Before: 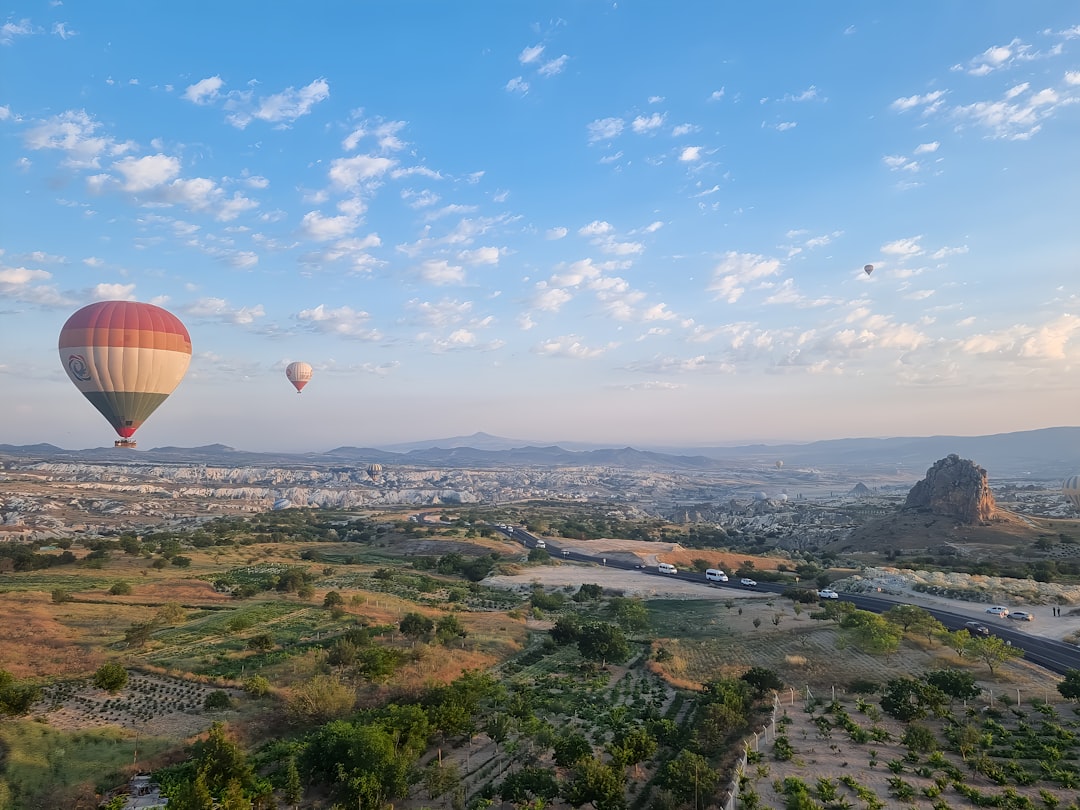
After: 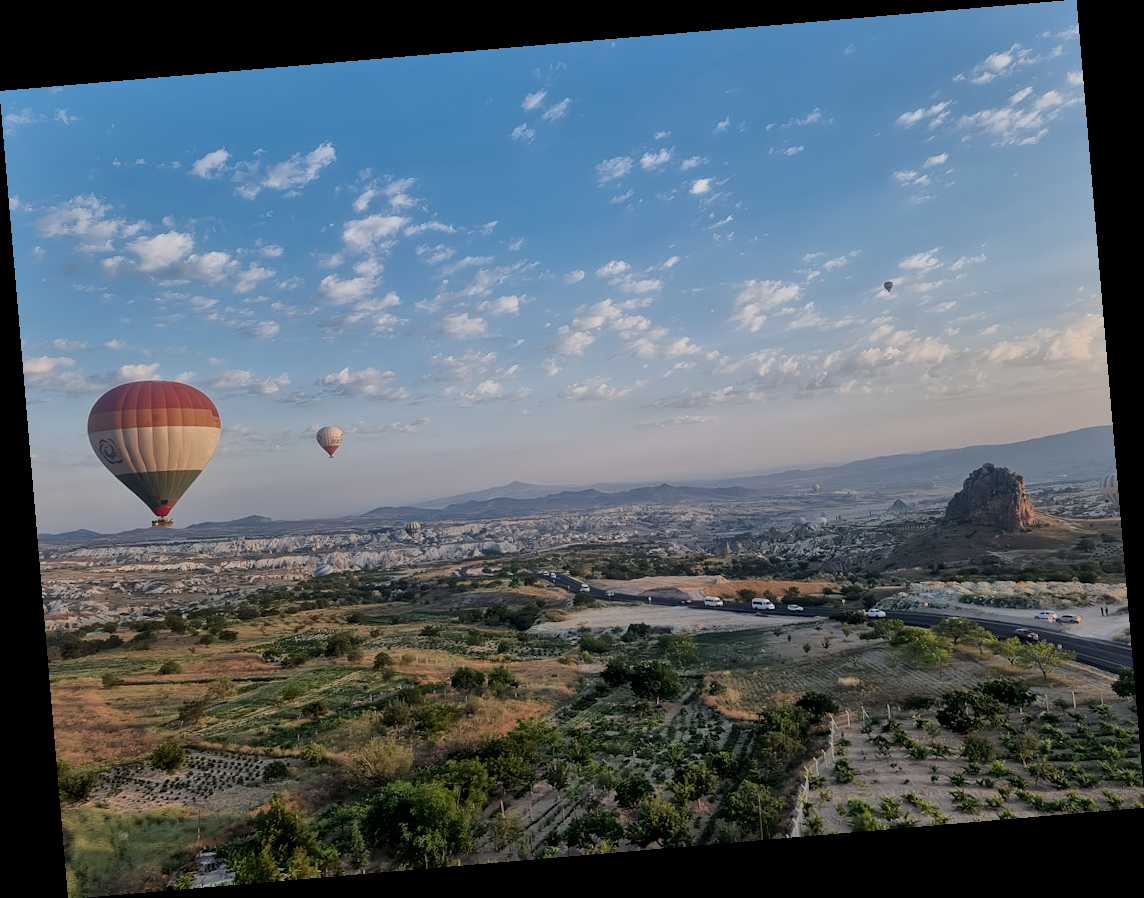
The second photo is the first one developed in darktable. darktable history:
rotate and perspective: rotation -4.86°, automatic cropping off
shadows and highlights: shadows 29.61, highlights -30.47, low approximation 0.01, soften with gaussian
local contrast: mode bilateral grid, contrast 25, coarseness 60, detail 151%, midtone range 0.2
exposure: black level correction 0, exposure -0.721 EV, compensate highlight preservation false
